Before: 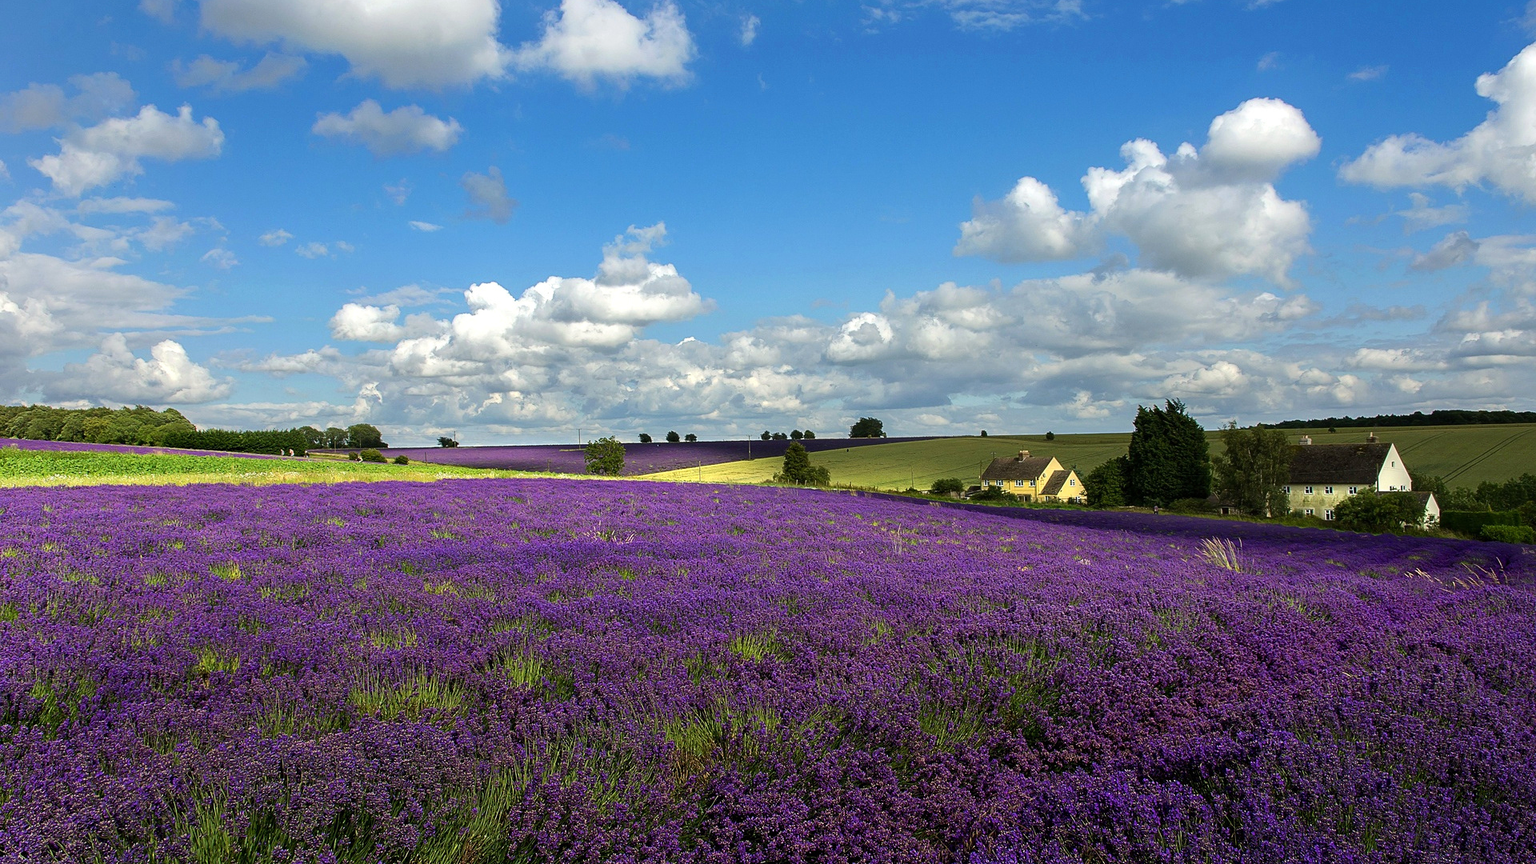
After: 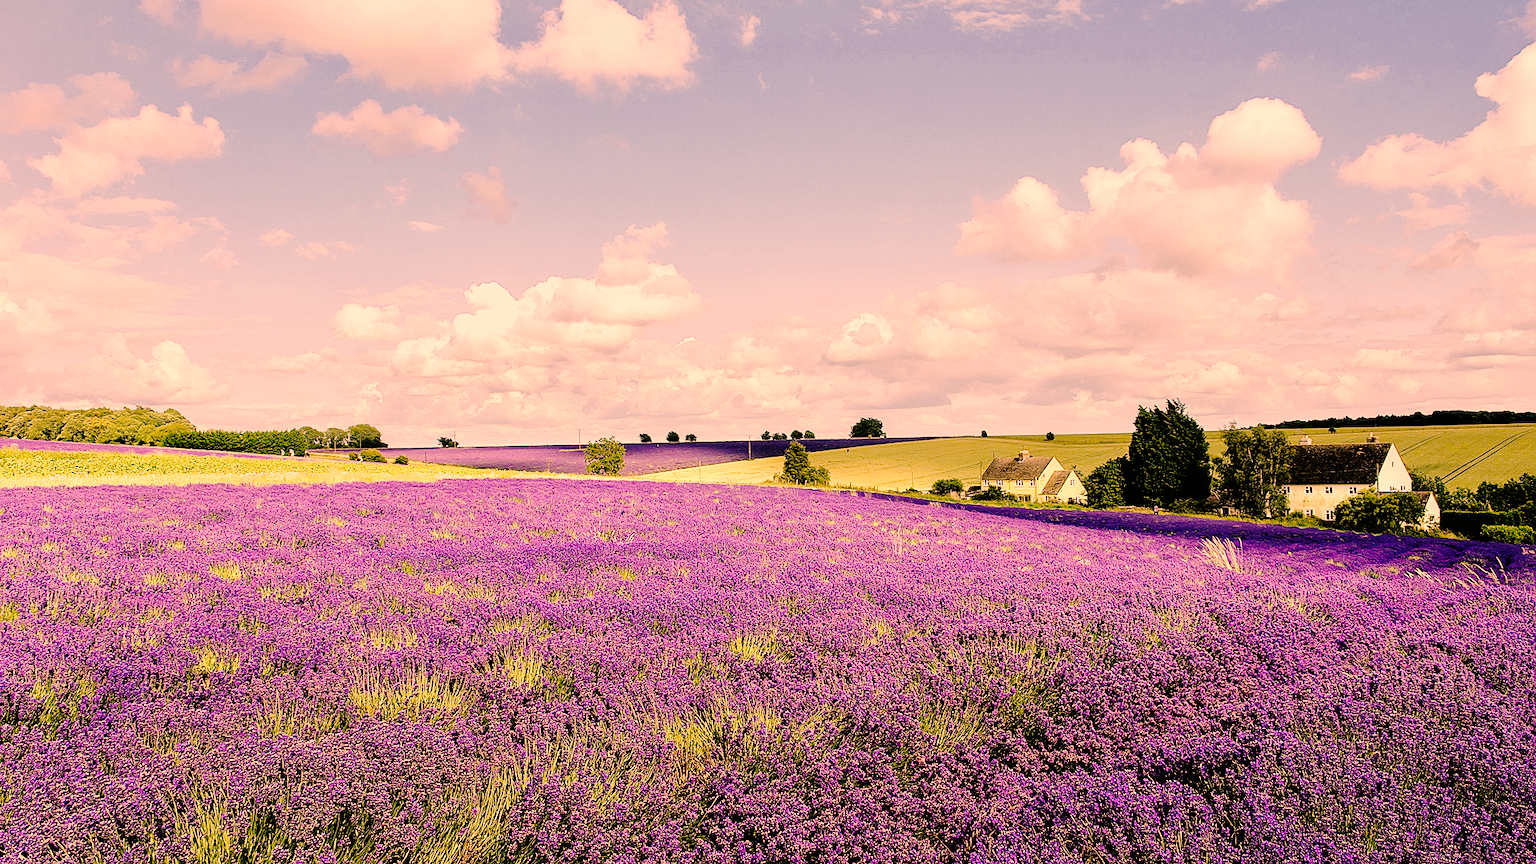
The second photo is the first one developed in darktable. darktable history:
tone equalizer: -7 EV 0.15 EV, -6 EV 0.6 EV, -5 EV 1.15 EV, -4 EV 1.33 EV, -3 EV 1.15 EV, -2 EV 0.6 EV, -1 EV 0.15 EV, mask exposure compensation -0.5 EV
color correction: highlights a* 40, highlights b* 40, saturation 0.69
sharpen: radius 1.272, amount 0.305, threshold 0
base curve: curves: ch0 [(0, 0) (0.036, 0.01) (0.123, 0.254) (0.258, 0.504) (0.507, 0.748) (1, 1)], preserve colors none
white balance: emerald 1
